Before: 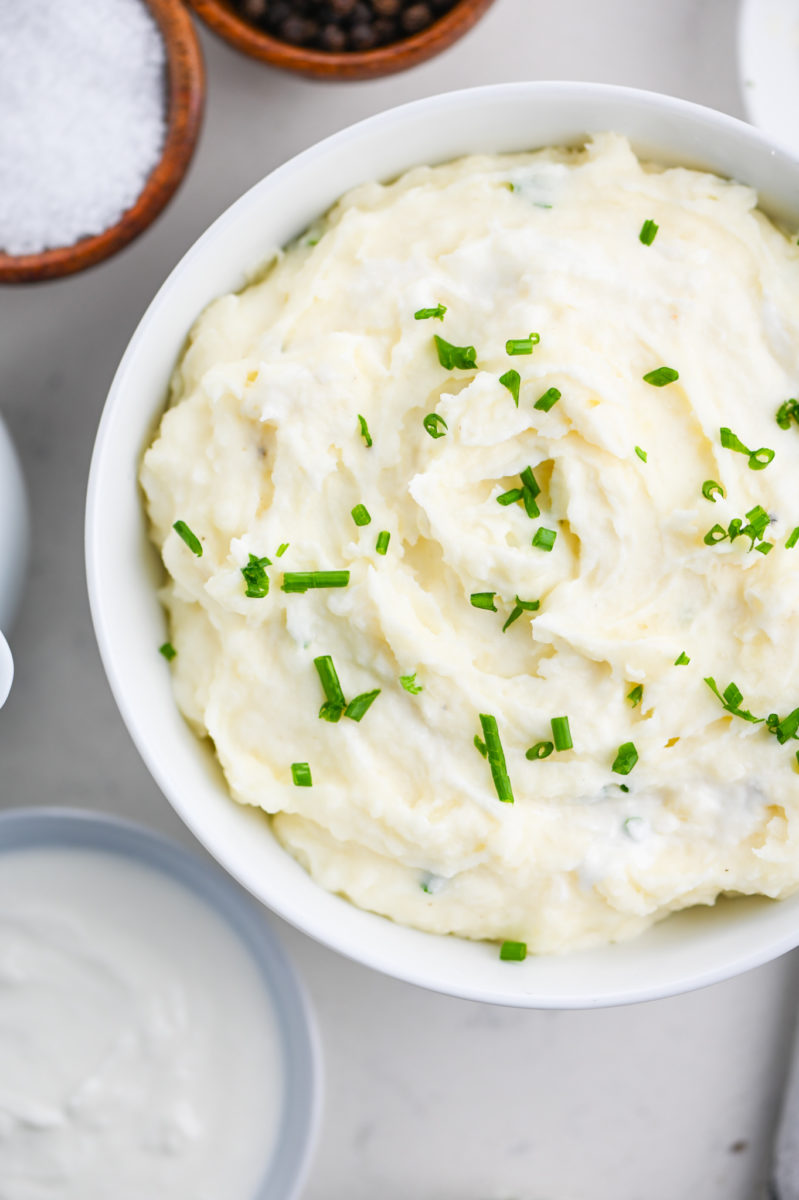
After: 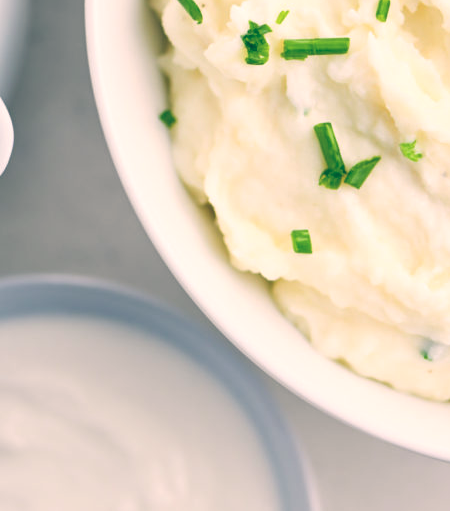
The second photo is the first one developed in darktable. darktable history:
color balance: lift [1.006, 0.985, 1.002, 1.015], gamma [1, 0.953, 1.008, 1.047], gain [1.076, 1.13, 1.004, 0.87]
crop: top 44.483%, right 43.593%, bottom 12.892%
